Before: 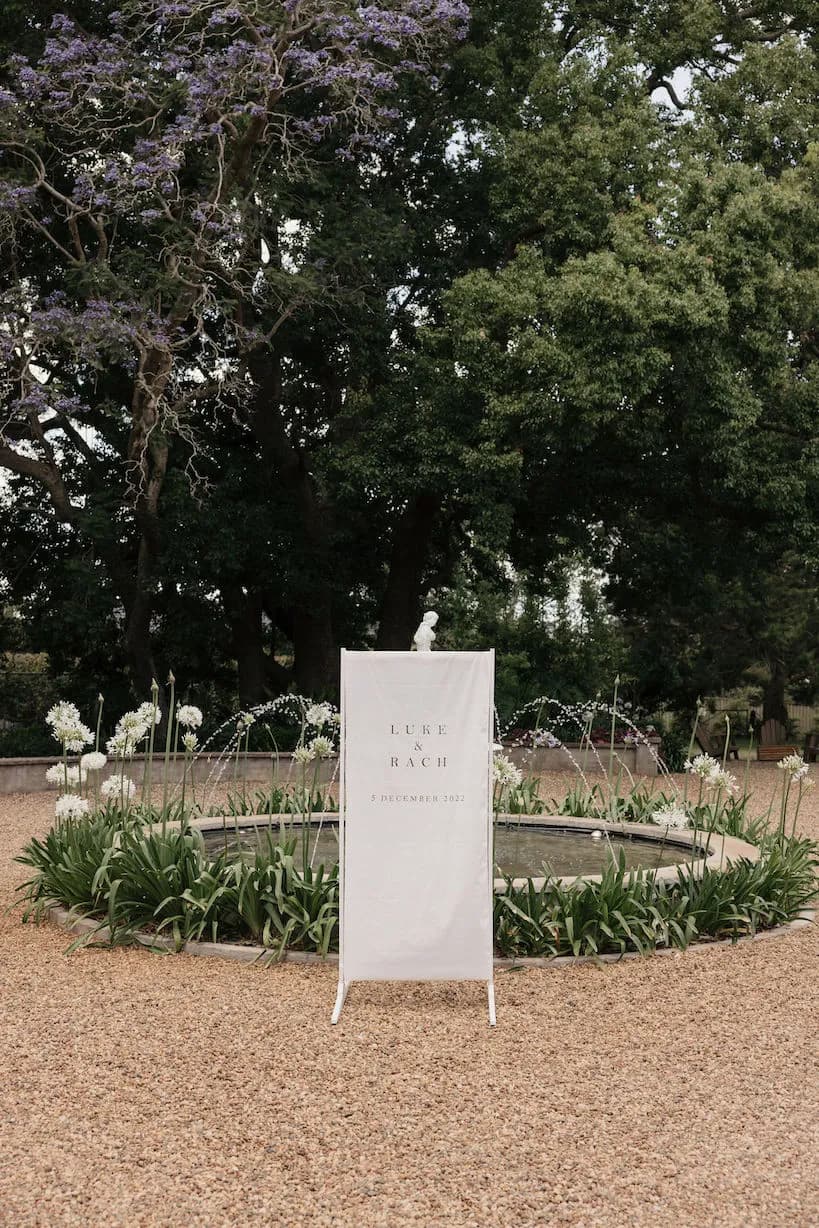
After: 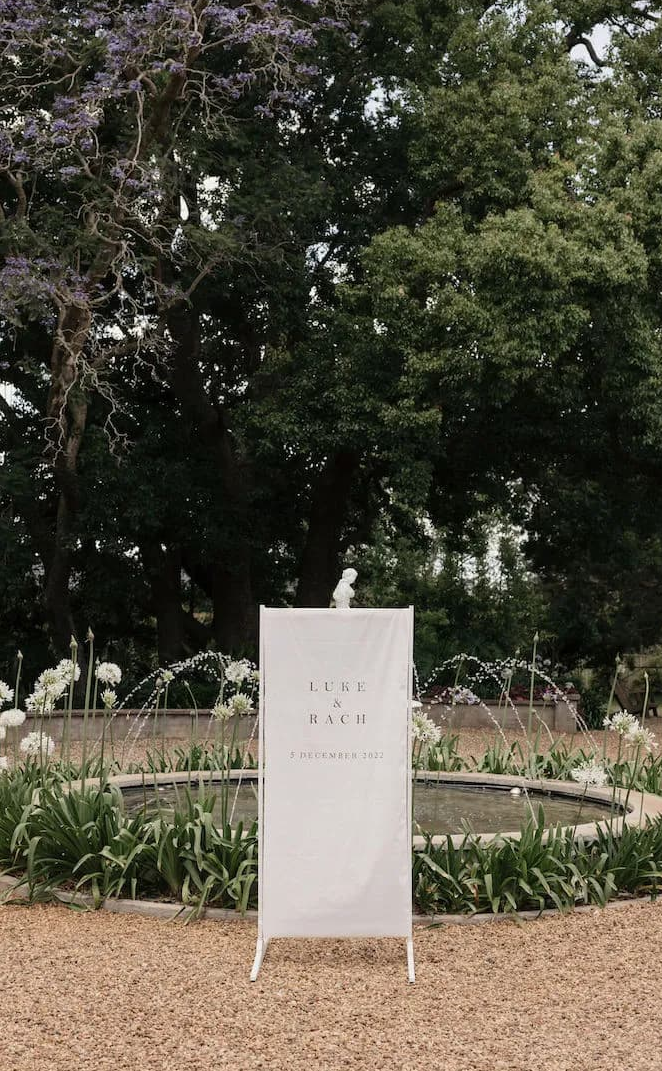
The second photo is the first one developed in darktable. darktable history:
crop: left 9.971%, top 3.507%, right 9.191%, bottom 9.249%
